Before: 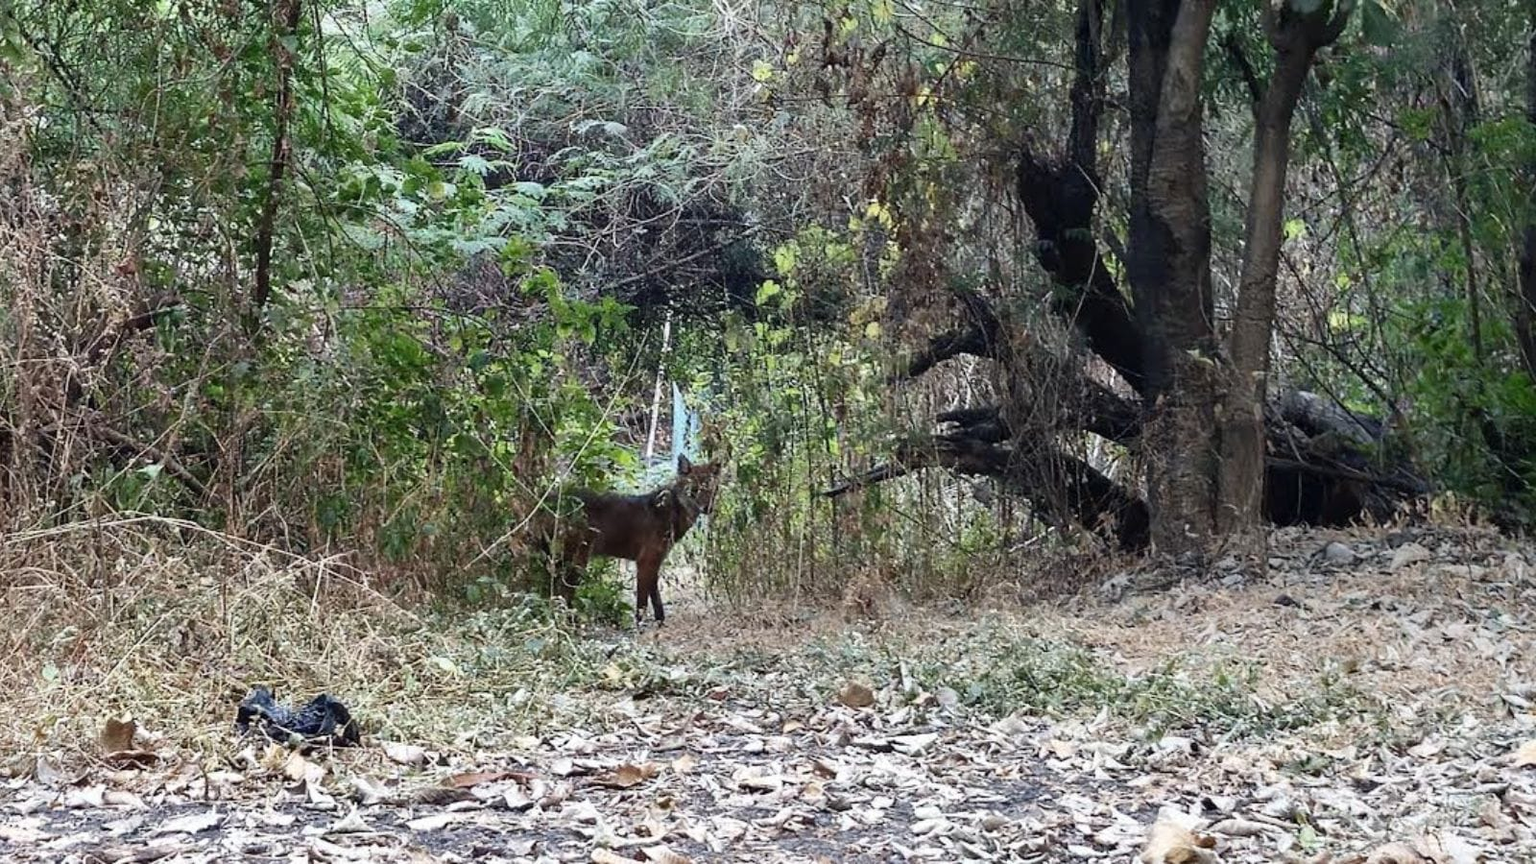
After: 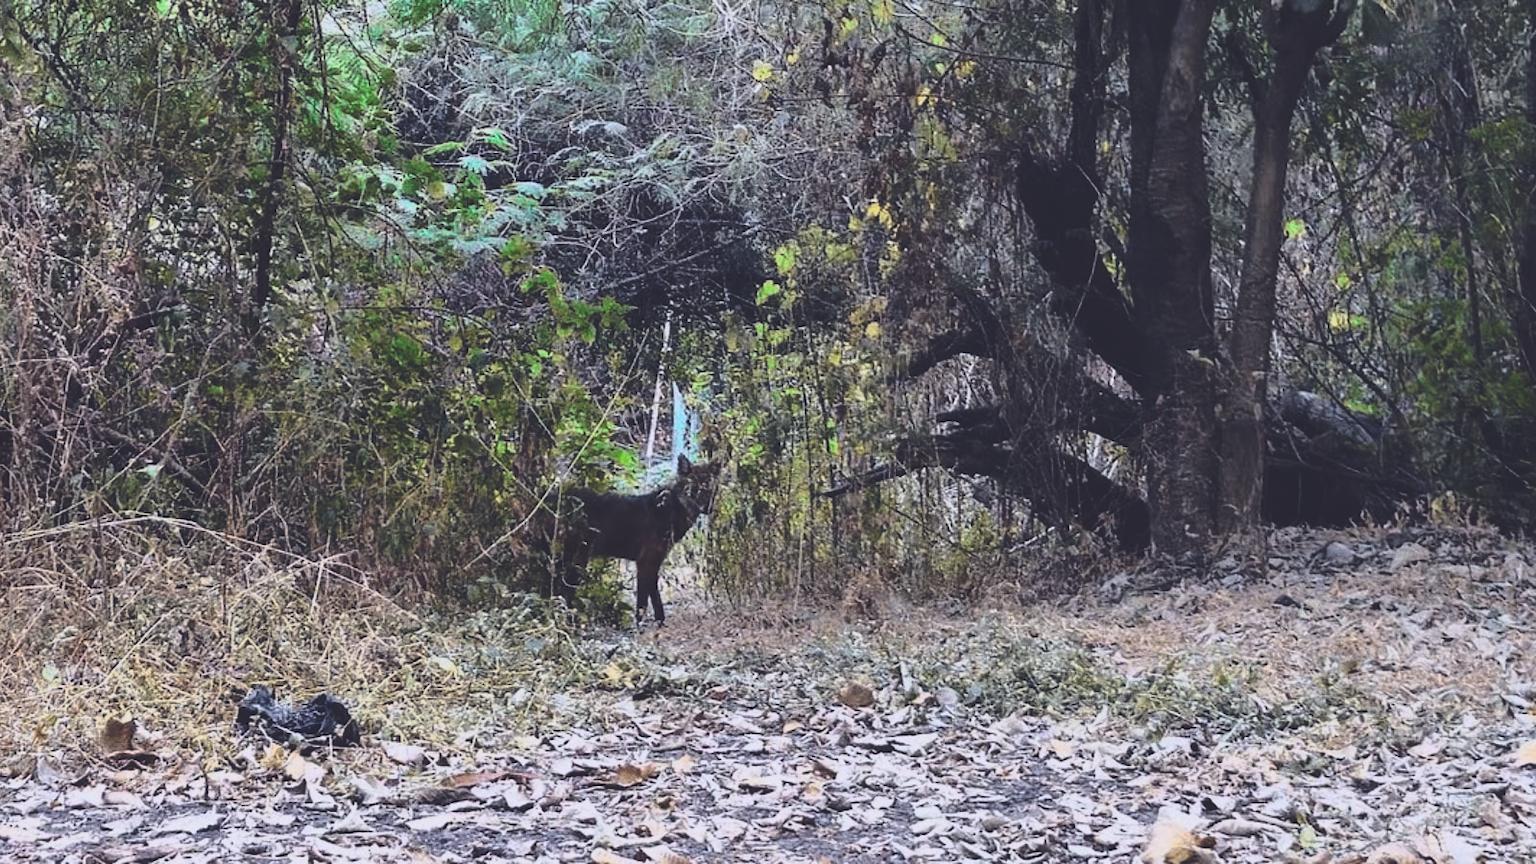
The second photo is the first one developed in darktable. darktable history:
rgb curve: curves: ch0 [(0, 0.186) (0.314, 0.284) (0.775, 0.708) (1, 1)], compensate middle gray true, preserve colors none
tone curve: curves: ch0 [(0.003, 0.003) (0.104, 0.069) (0.236, 0.218) (0.401, 0.443) (0.495, 0.55) (0.625, 0.67) (0.819, 0.841) (0.96, 0.899)]; ch1 [(0, 0) (0.161, 0.092) (0.37, 0.302) (0.424, 0.402) (0.45, 0.466) (0.495, 0.506) (0.573, 0.571) (0.638, 0.641) (0.751, 0.741) (1, 1)]; ch2 [(0, 0) (0.352, 0.403) (0.466, 0.443) (0.524, 0.501) (0.56, 0.556) (1, 1)], color space Lab, independent channels, preserve colors none
